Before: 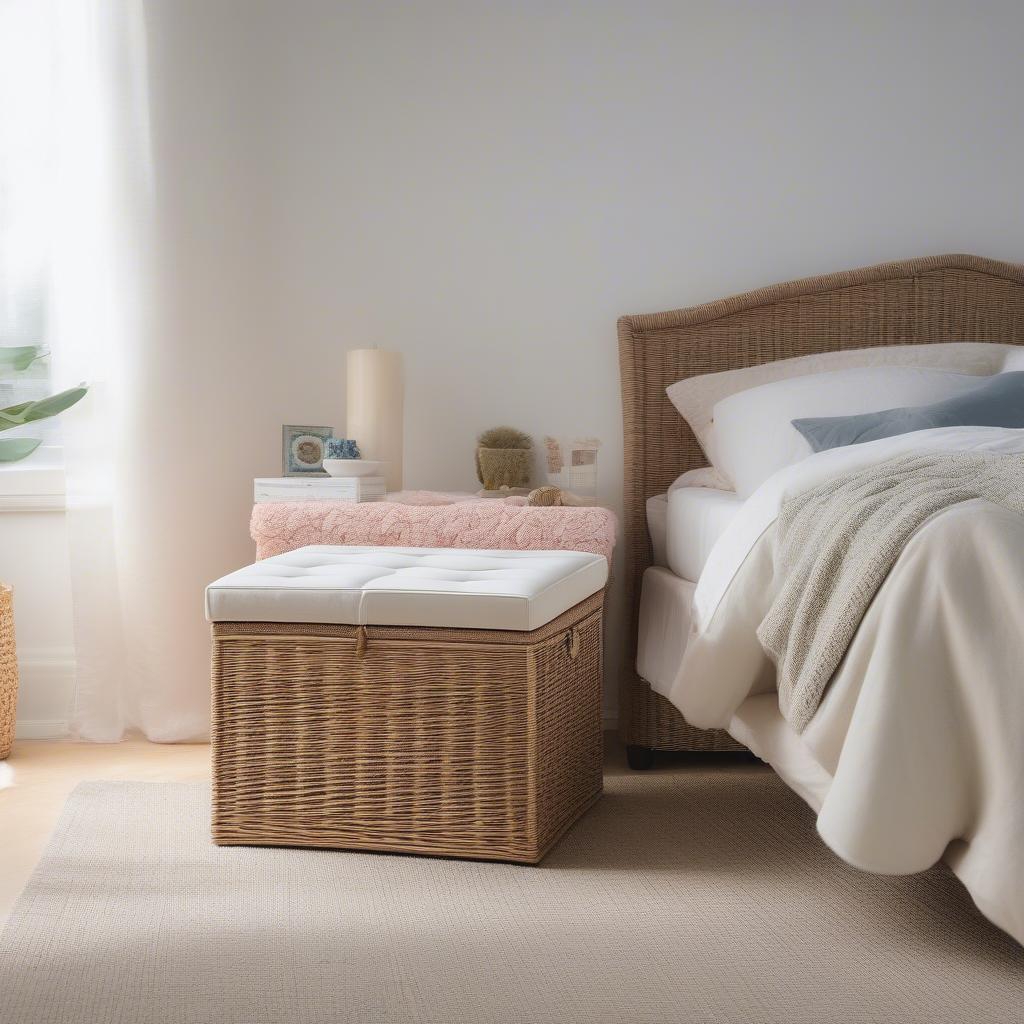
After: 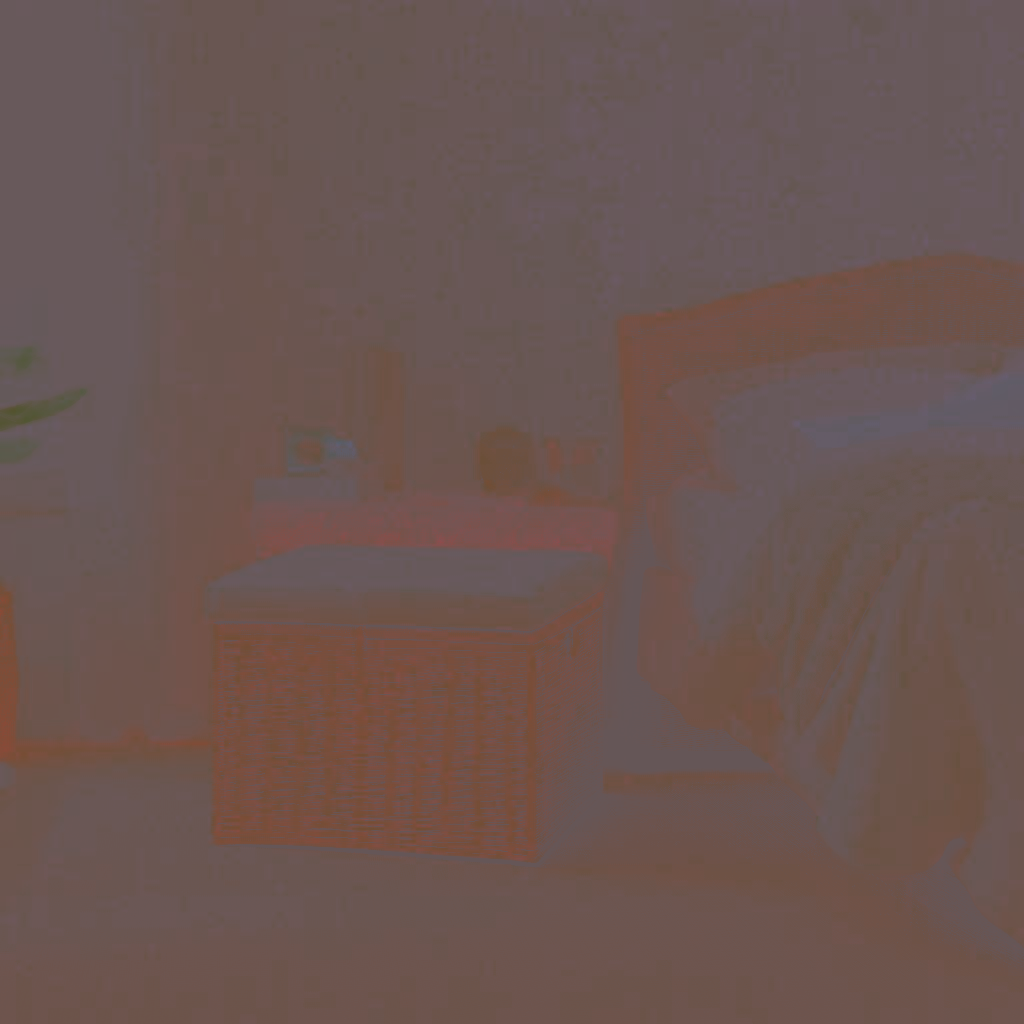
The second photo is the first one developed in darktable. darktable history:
tone equalizer: -8 EV -0.75 EV, -7 EV -0.7 EV, -6 EV -0.6 EV, -5 EV -0.4 EV, -3 EV 0.4 EV, -2 EV 0.6 EV, -1 EV 0.7 EV, +0 EV 0.75 EV, edges refinement/feathering 500, mask exposure compensation -1.57 EV, preserve details no
filmic rgb: black relative exposure -5 EV, hardness 2.88, contrast 1.3, highlights saturation mix -10%
contrast brightness saturation: contrast -0.99, brightness -0.17, saturation 0.75
split-toning: shadows › saturation 0.2
